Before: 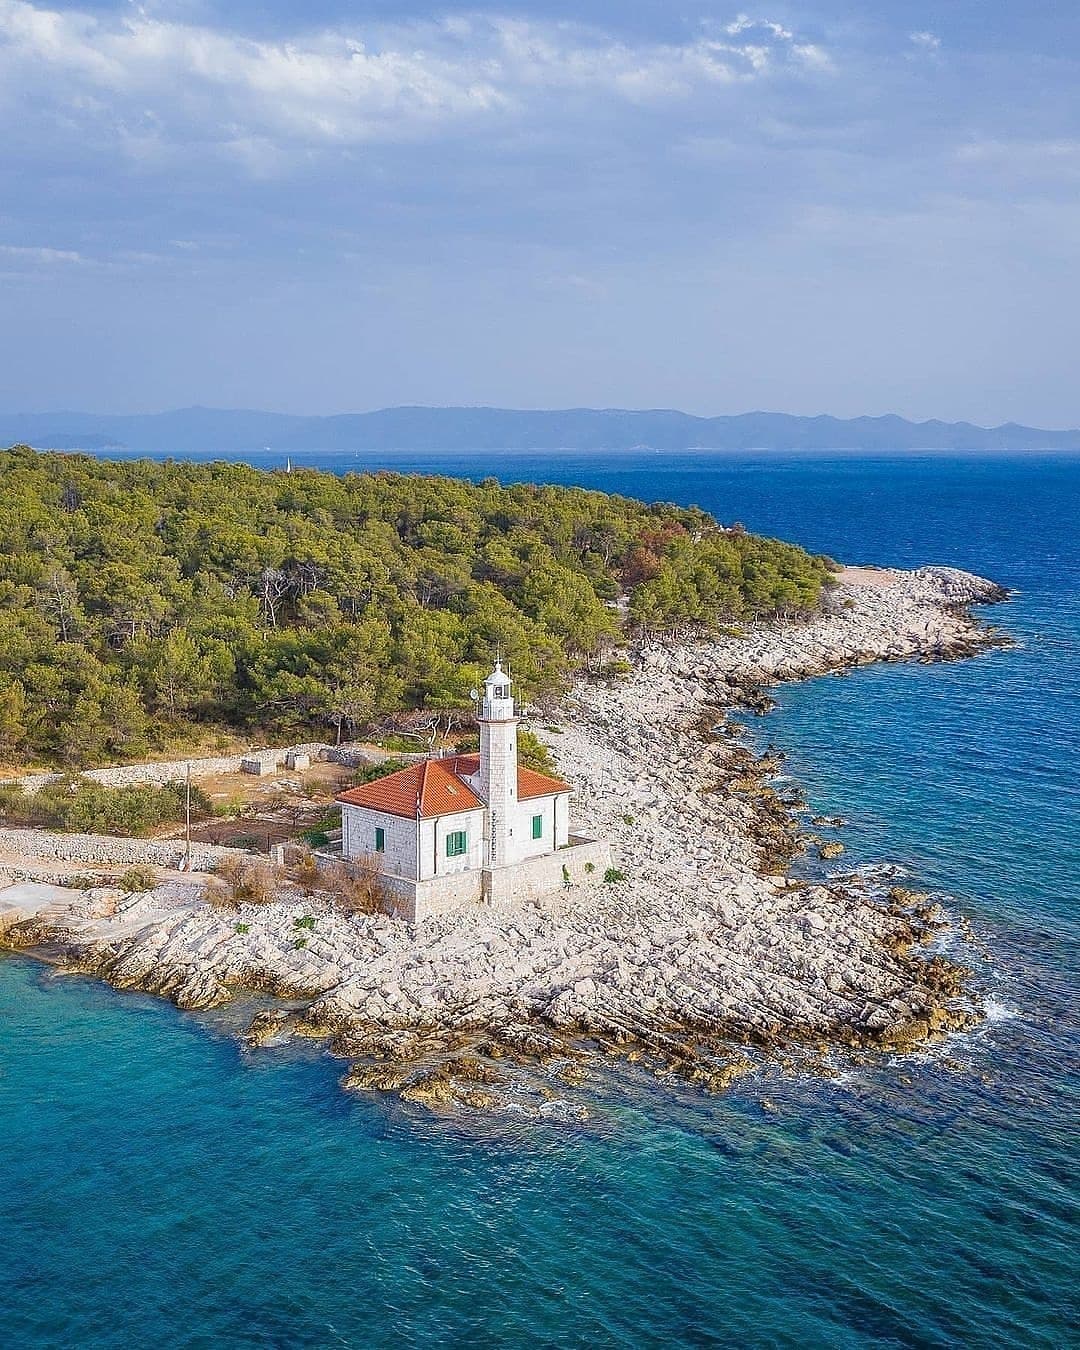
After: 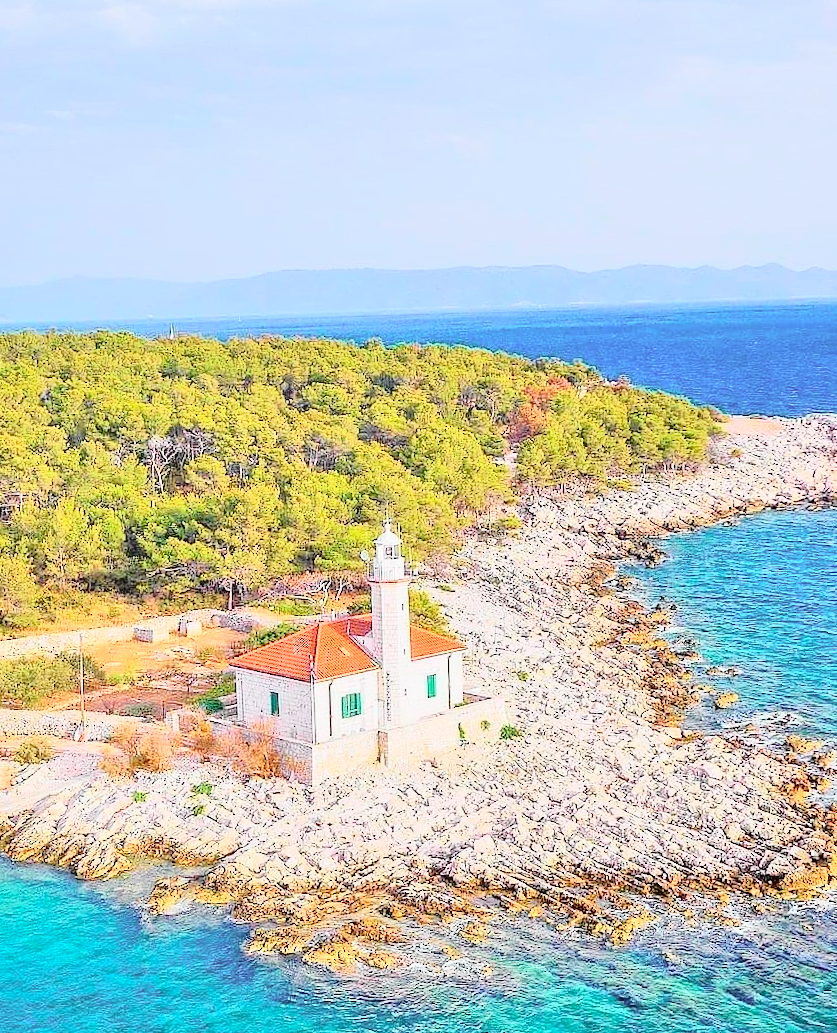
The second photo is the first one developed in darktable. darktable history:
crop and rotate: left 11.831%, top 11.346%, right 13.429%, bottom 13.899%
tone equalizer: -7 EV 0.15 EV, -6 EV 0.6 EV, -5 EV 1.15 EV, -4 EV 1.33 EV, -3 EV 1.15 EV, -2 EV 0.6 EV, -1 EV 0.15 EV, mask exposure compensation -0.5 EV
tone curve: curves: ch0 [(0, 0.014) (0.17, 0.099) (0.392, 0.438) (0.725, 0.828) (0.872, 0.918) (1, 0.981)]; ch1 [(0, 0) (0.402, 0.36) (0.489, 0.491) (0.5, 0.503) (0.515, 0.52) (0.545, 0.572) (0.615, 0.662) (0.701, 0.725) (1, 1)]; ch2 [(0, 0) (0.42, 0.458) (0.485, 0.499) (0.503, 0.503) (0.531, 0.542) (0.561, 0.594) (0.644, 0.694) (0.717, 0.753) (1, 0.991)], color space Lab, independent channels
contrast brightness saturation: contrast 0.2, brightness 0.16, saturation 0.22
rotate and perspective: rotation -1.77°, lens shift (horizontal) 0.004, automatic cropping off
